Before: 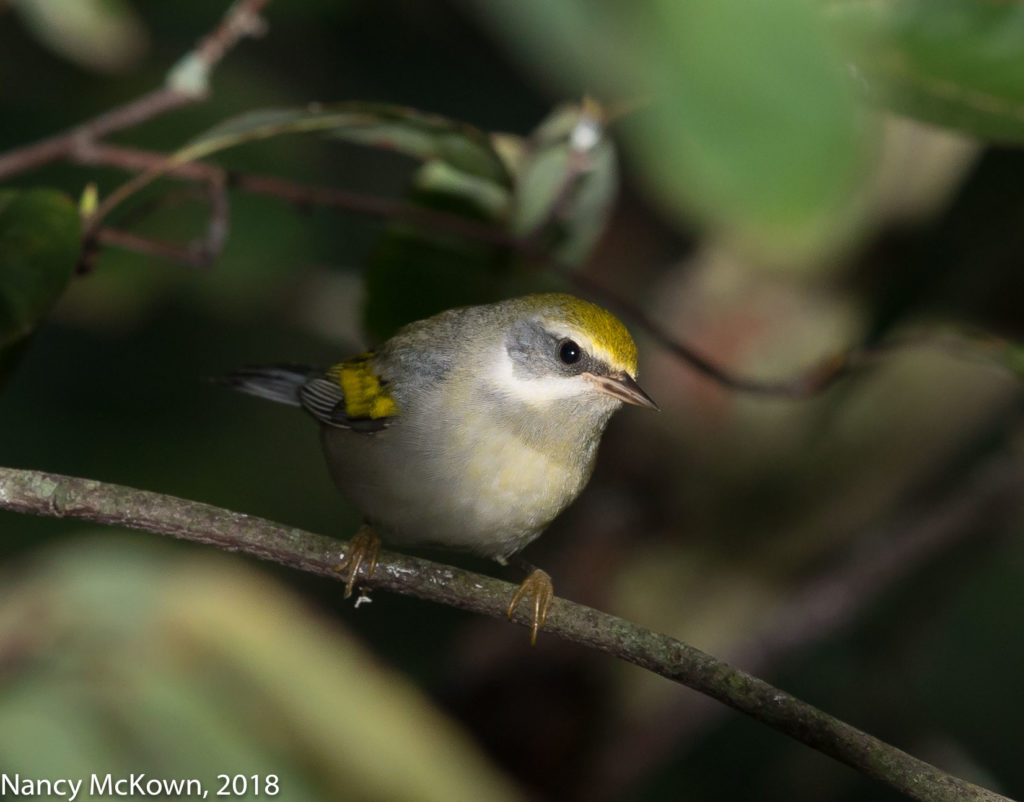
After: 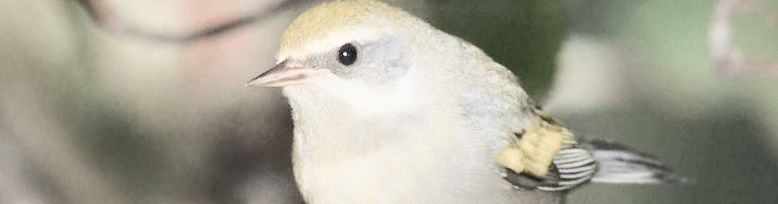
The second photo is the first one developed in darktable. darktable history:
shadows and highlights: shadows 60, highlights -60.23, soften with gaussian
tone equalizer: -7 EV 0.15 EV, -6 EV 0.6 EV, -5 EV 1.15 EV, -4 EV 1.33 EV, -3 EV 1.15 EV, -2 EV 0.6 EV, -1 EV 0.15 EV, mask exposure compensation -0.5 EV
white balance: red 1.009, blue 0.985
crop and rotate: angle 16.12°, top 30.835%, bottom 35.653%
color zones: curves: ch1 [(0, 0.34) (0.143, 0.164) (0.286, 0.152) (0.429, 0.176) (0.571, 0.173) (0.714, 0.188) (0.857, 0.199) (1, 0.34)]
contrast brightness saturation: contrast 0.2, brightness 0.16, saturation 0.22
filmic rgb: middle gray luminance 2.5%, black relative exposure -10 EV, white relative exposure 7 EV, threshold 6 EV, dynamic range scaling 10%, target black luminance 0%, hardness 3.19, latitude 44.39%, contrast 0.682, highlights saturation mix 5%, shadows ↔ highlights balance 13.63%, add noise in highlights 0, color science v3 (2019), use custom middle-gray values true, iterations of high-quality reconstruction 0, contrast in highlights soft, enable highlight reconstruction true
rgb curve: mode RGB, independent channels
